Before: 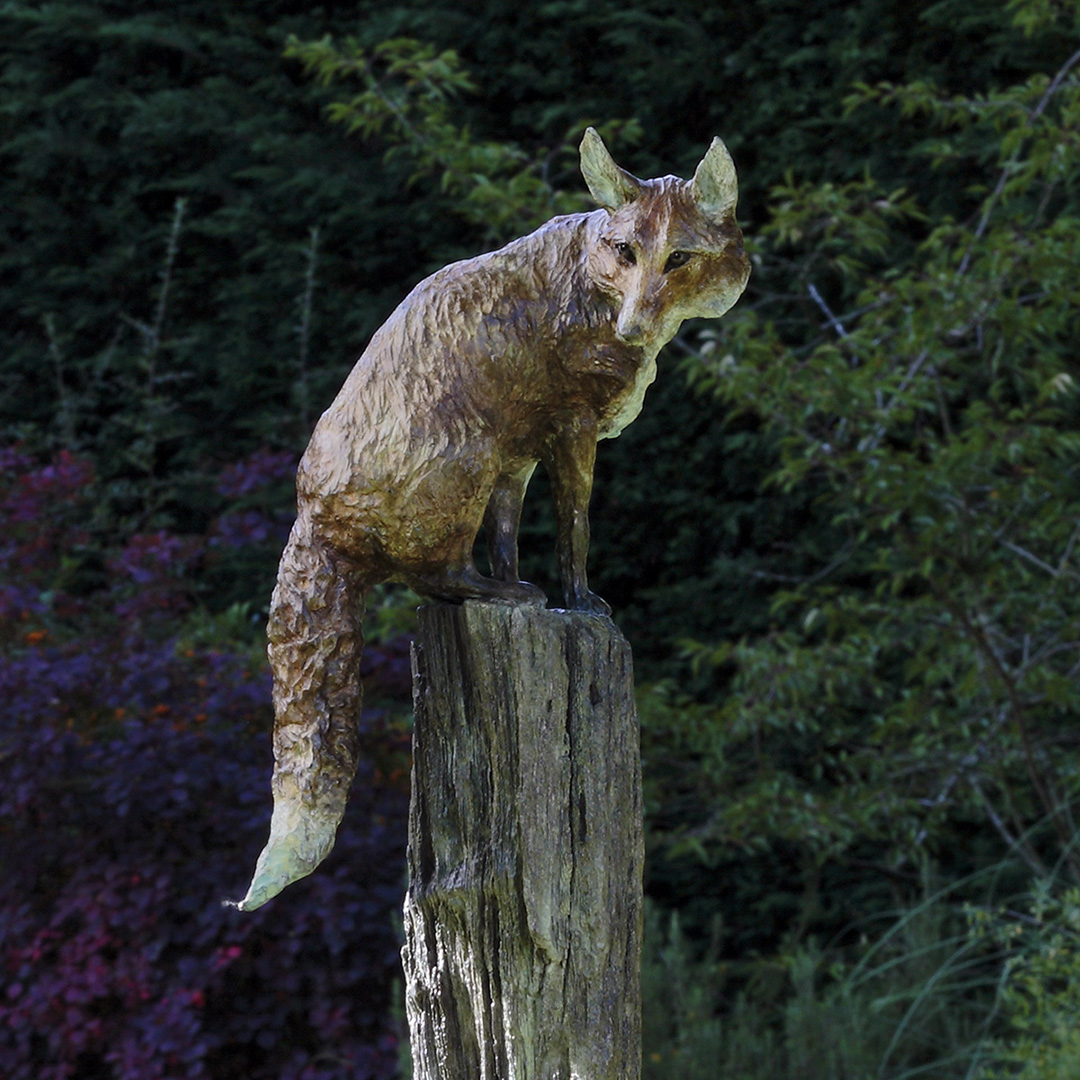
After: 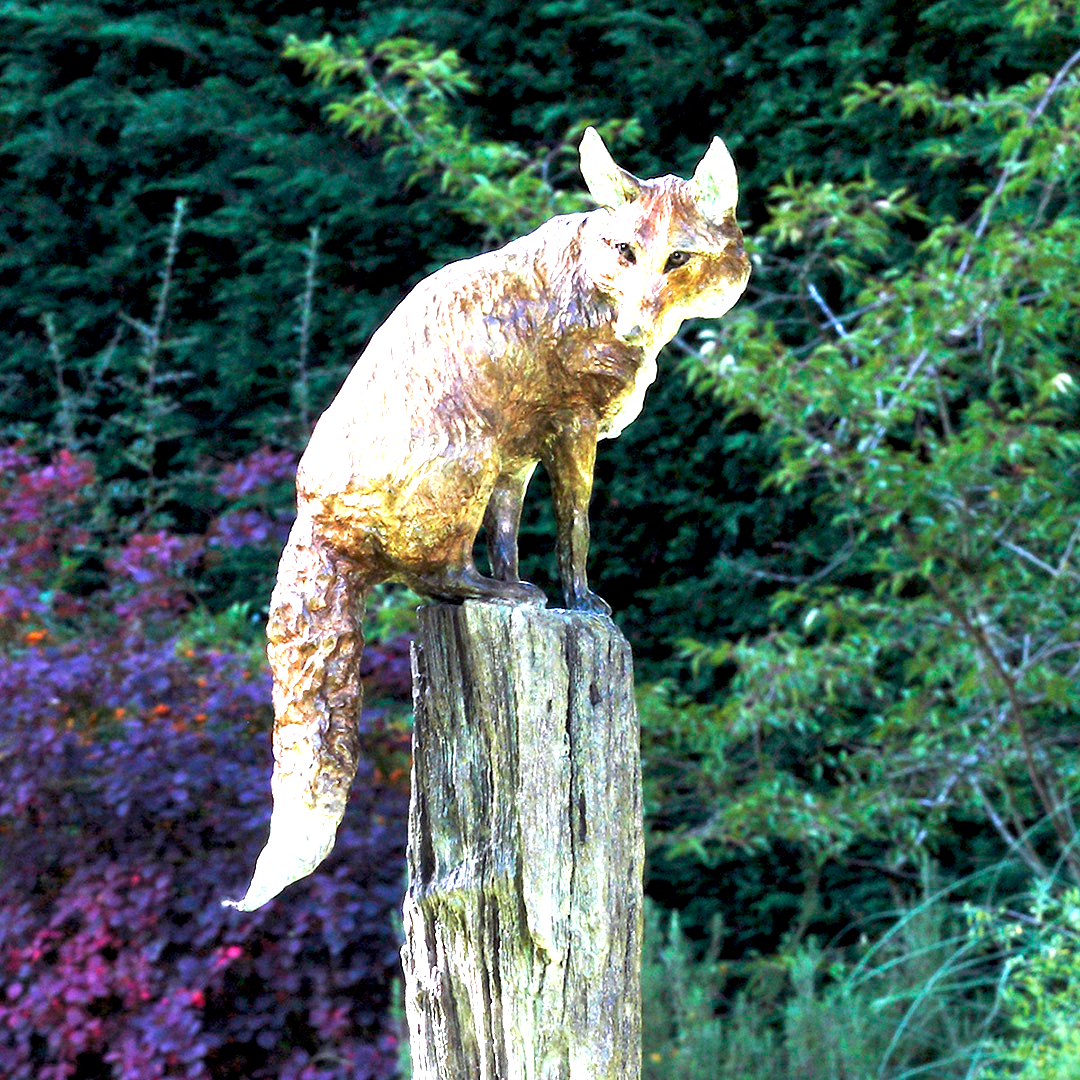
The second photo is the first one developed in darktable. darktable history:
white balance: red 0.983, blue 1.036
exposure: black level correction 0.001, exposure 1.719 EV, compensate exposure bias true, compensate highlight preservation false
